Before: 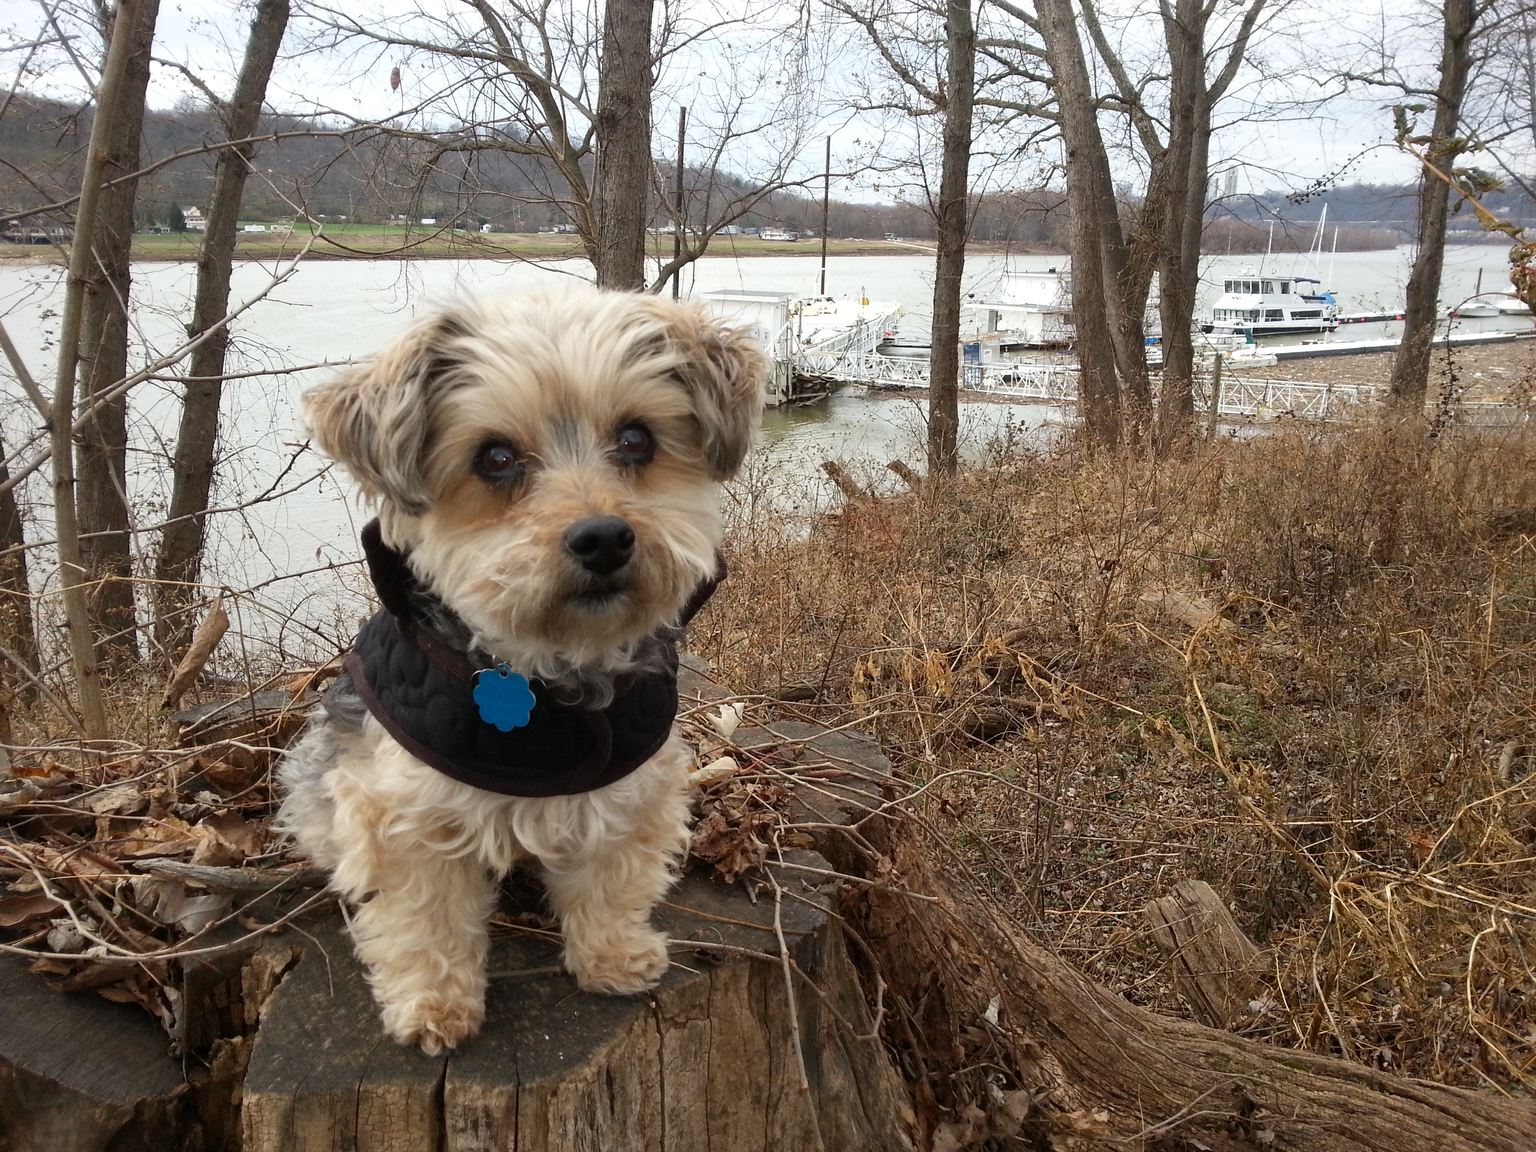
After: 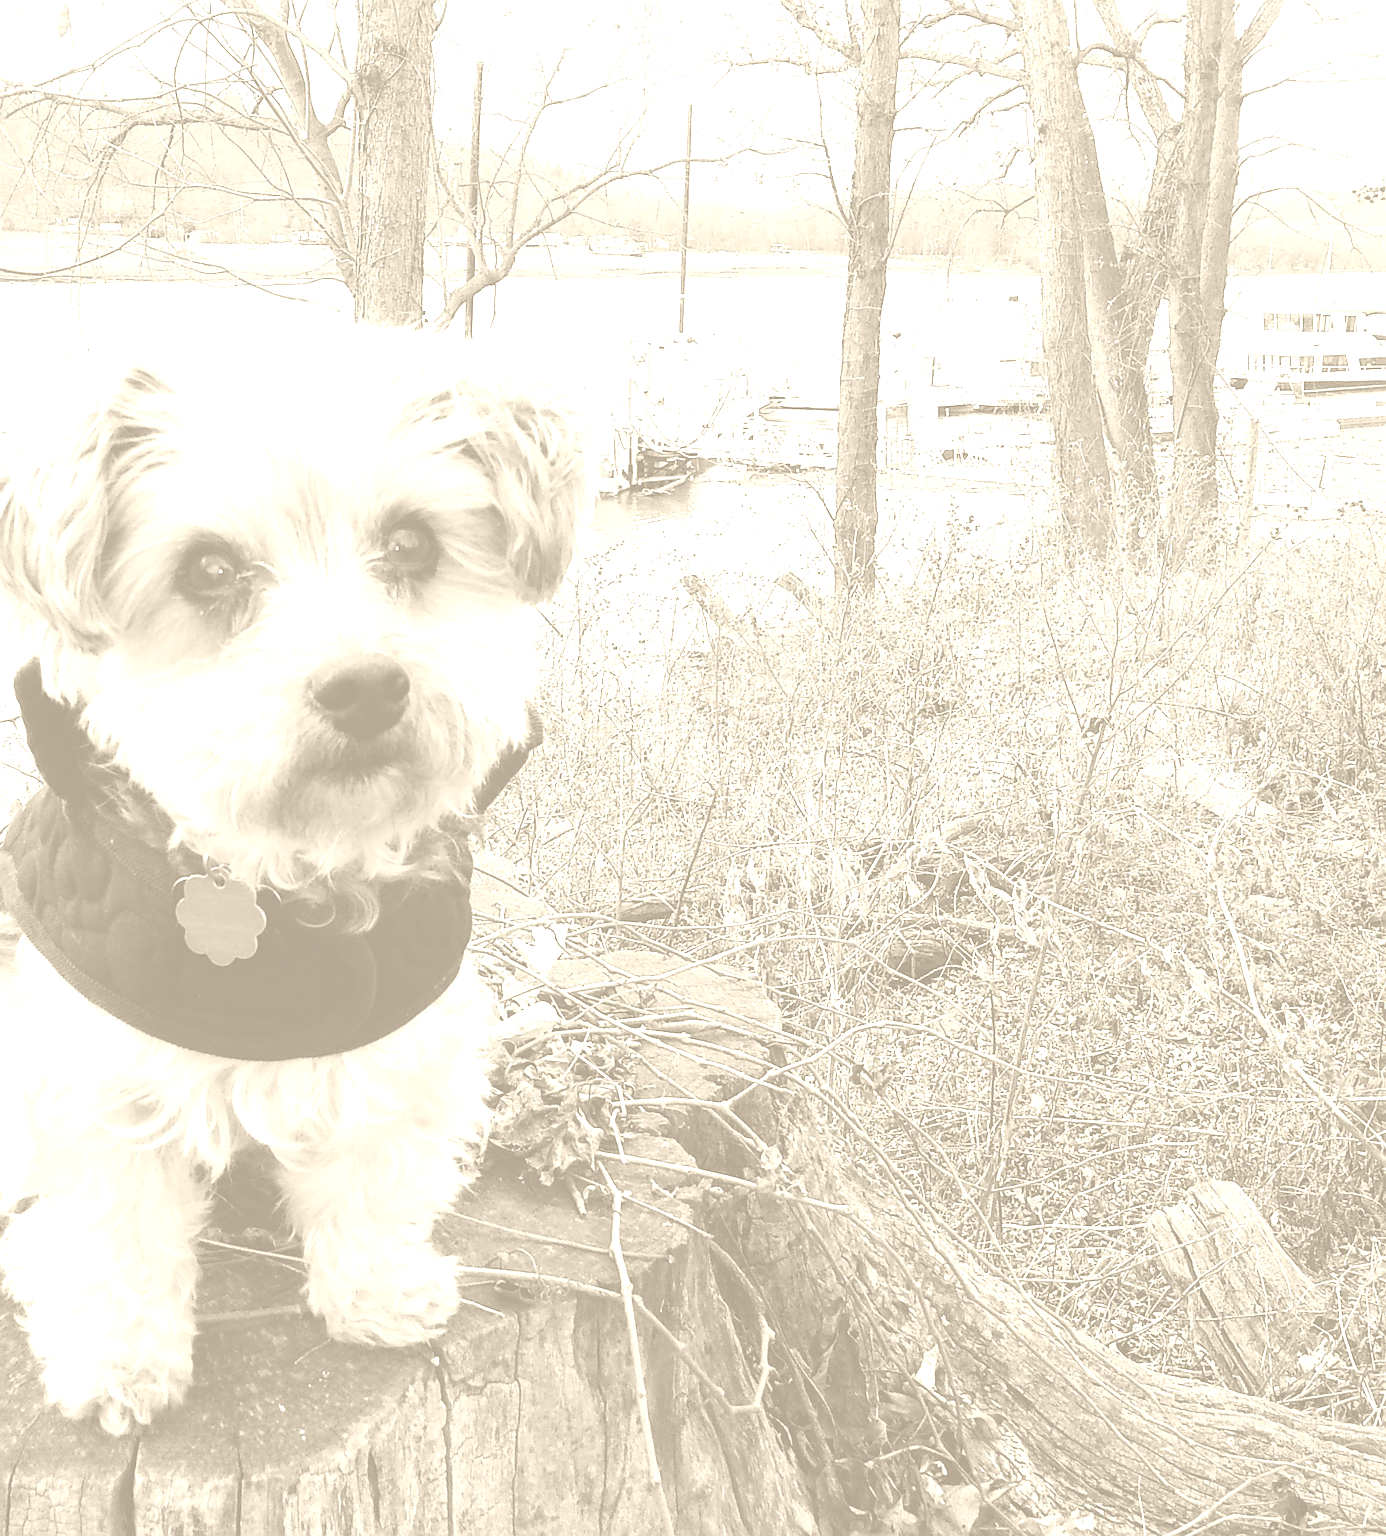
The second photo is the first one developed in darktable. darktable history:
colorize: hue 36°, saturation 71%, lightness 80.79%
crop and rotate: left 22.918%, top 5.629%, right 14.711%, bottom 2.247%
base curve: curves: ch0 [(0, 0) (0.028, 0.03) (0.121, 0.232) (0.46, 0.748) (0.859, 0.968) (1, 1)], preserve colors none
sharpen: on, module defaults
